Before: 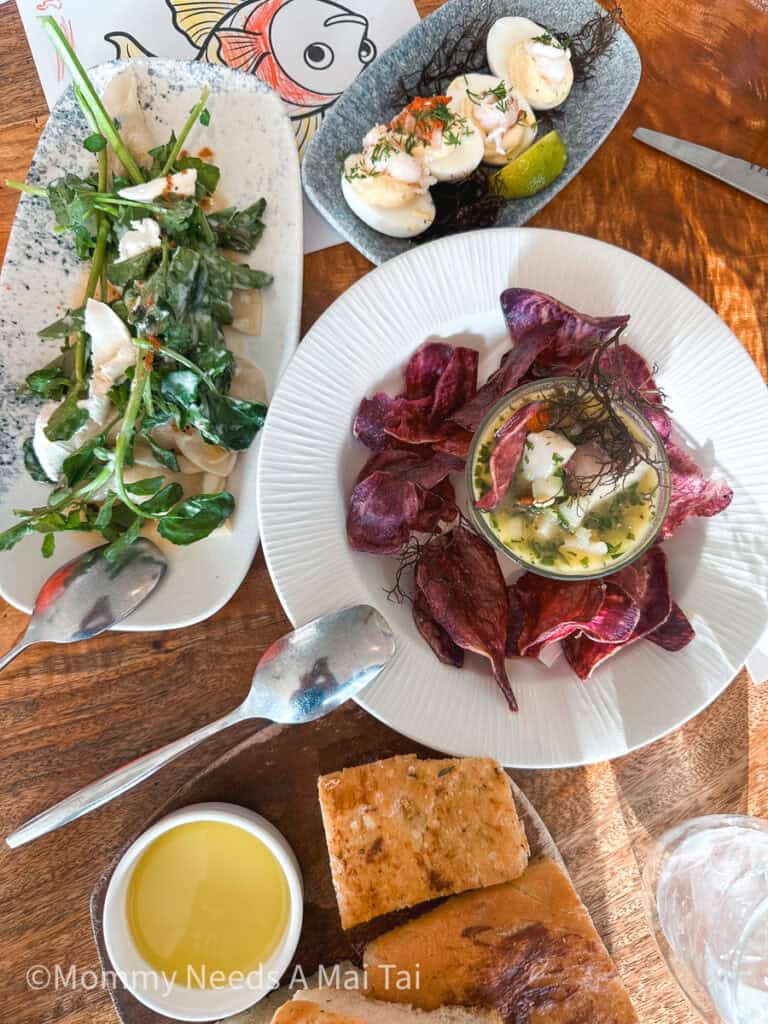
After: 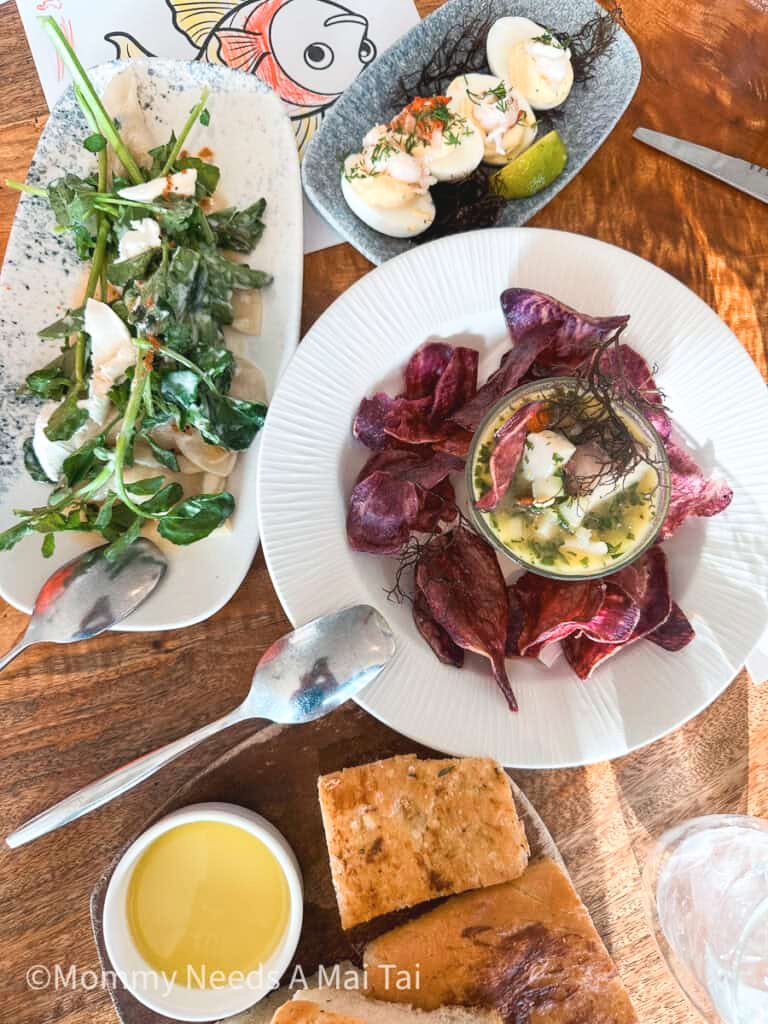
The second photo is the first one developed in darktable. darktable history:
tone curve: curves: ch0 [(0, 0.028) (0.138, 0.156) (0.468, 0.516) (0.754, 0.823) (1, 1)], color space Lab, independent channels, preserve colors none
